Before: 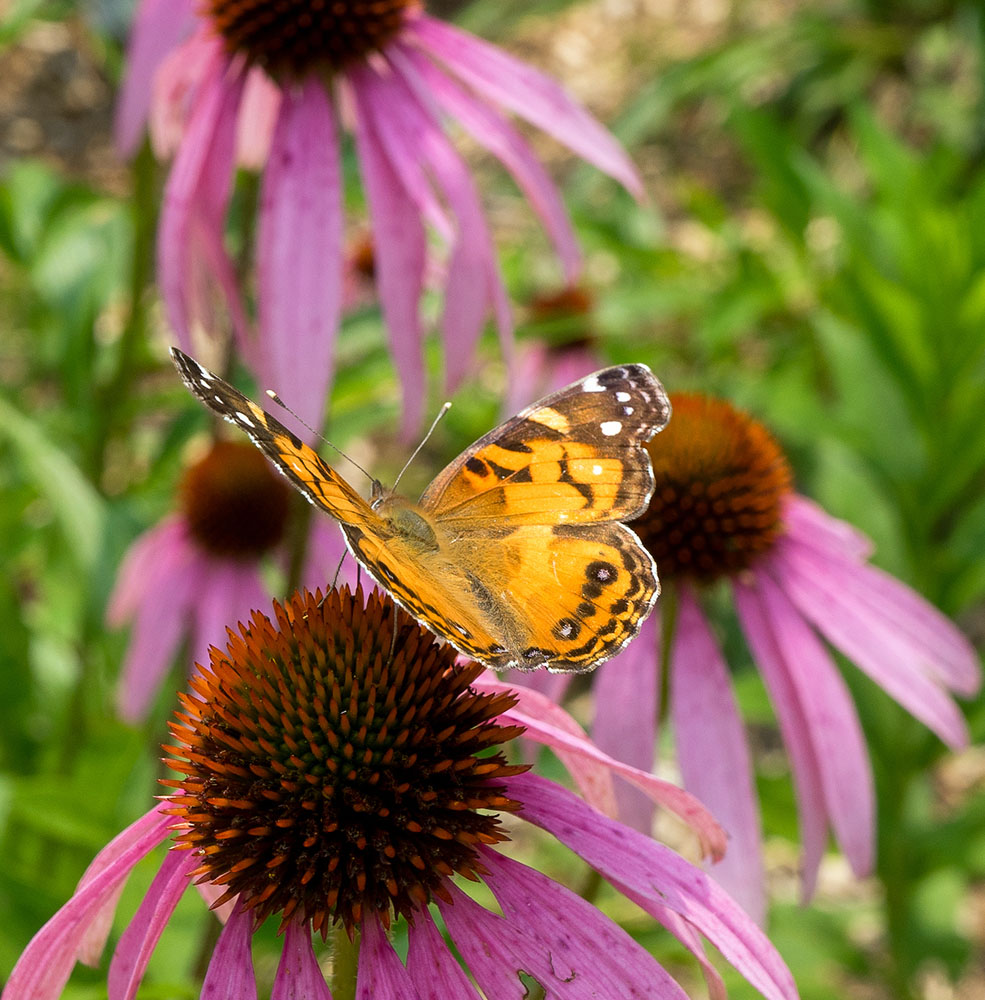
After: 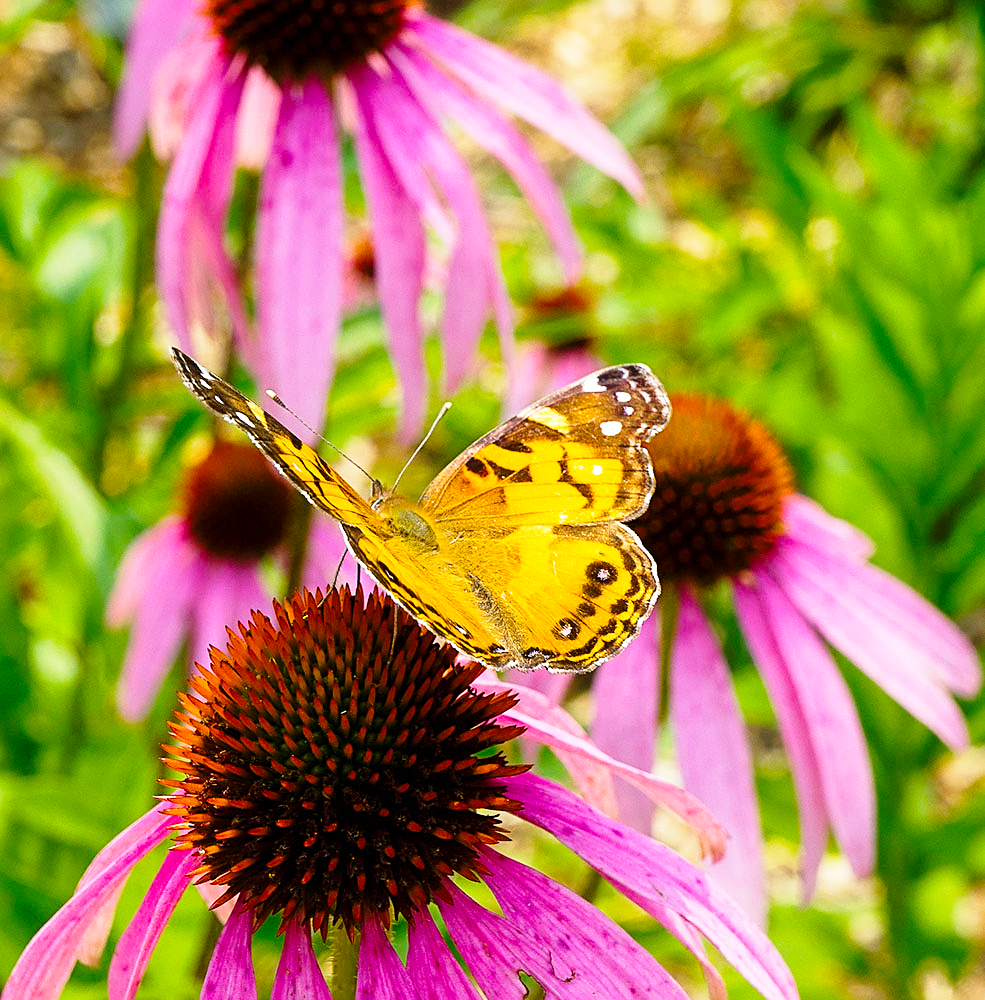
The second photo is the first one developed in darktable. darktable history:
sharpen: on, module defaults
base curve: curves: ch0 [(0, 0) (0.028, 0.03) (0.121, 0.232) (0.46, 0.748) (0.859, 0.968) (1, 1)], preserve colors none
color balance rgb: perceptual saturation grading › global saturation 25%, global vibrance 20%
